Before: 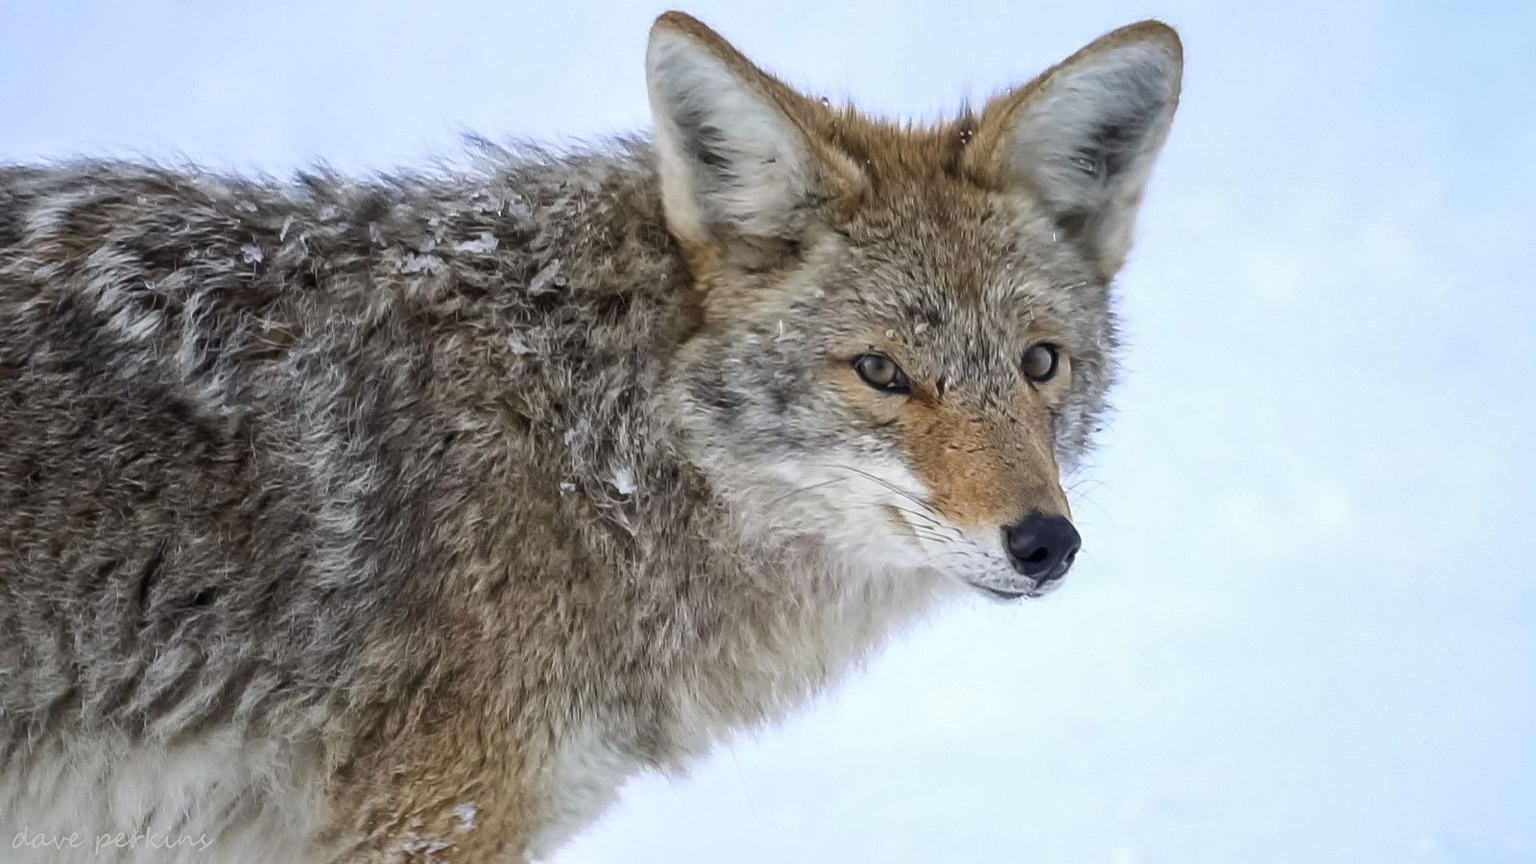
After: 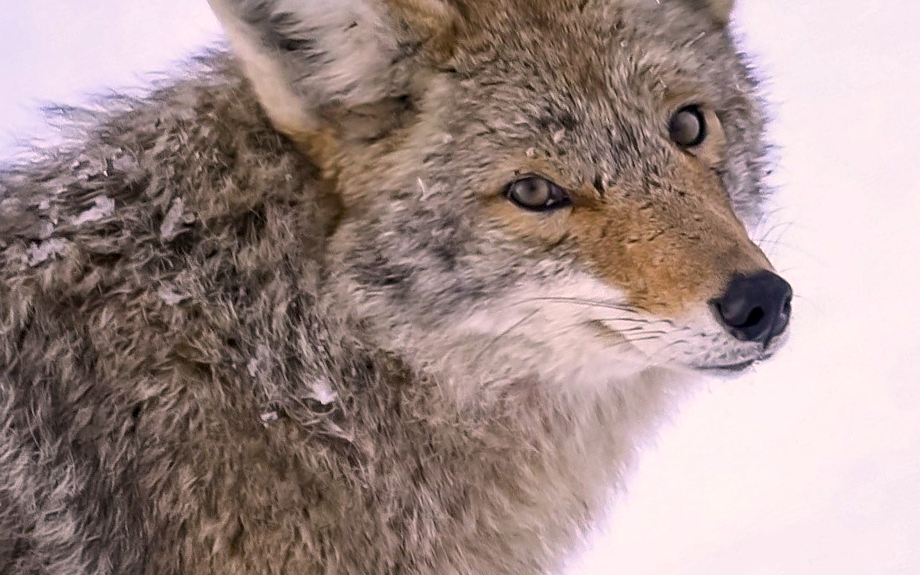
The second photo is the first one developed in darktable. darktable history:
haze removal: adaptive false
color correction: highlights a* 12.68, highlights b* 5.38
crop and rotate: angle 19.94°, left 6.927%, right 4.069%, bottom 1.176%
